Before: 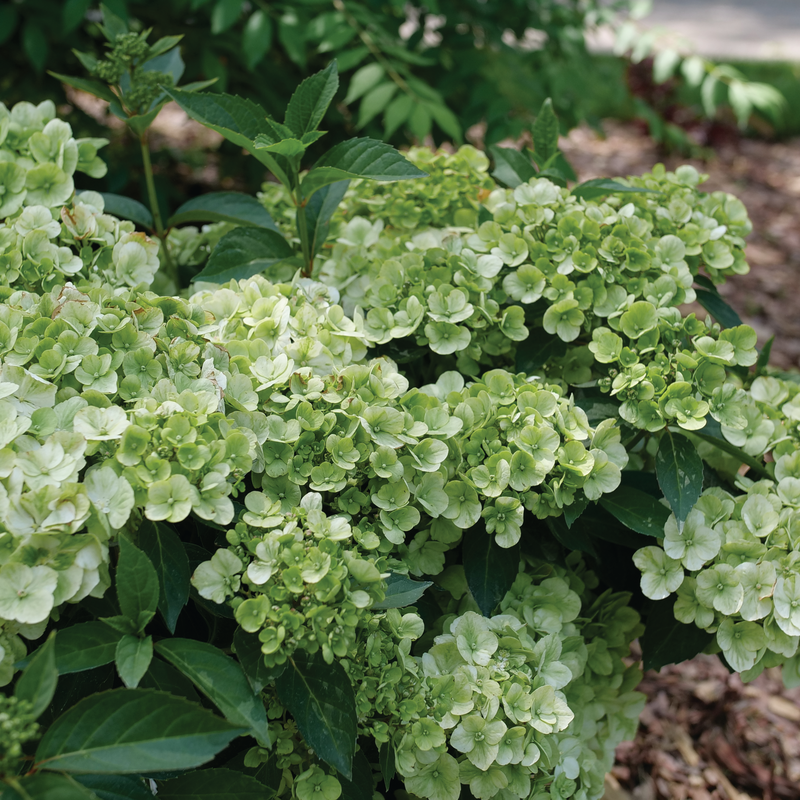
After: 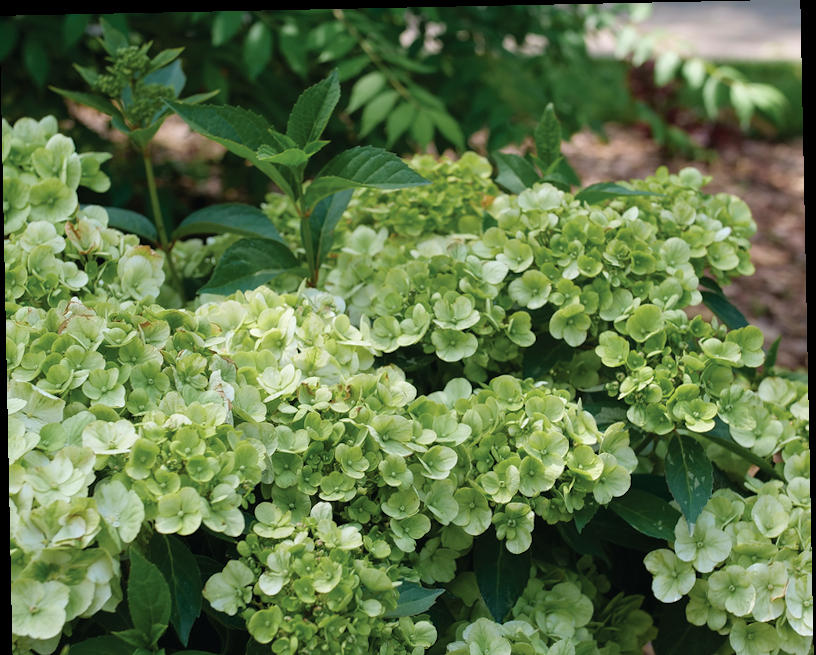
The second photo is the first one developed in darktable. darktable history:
rotate and perspective: rotation -1.17°, automatic cropping off
velvia: on, module defaults
crop: bottom 19.644%
